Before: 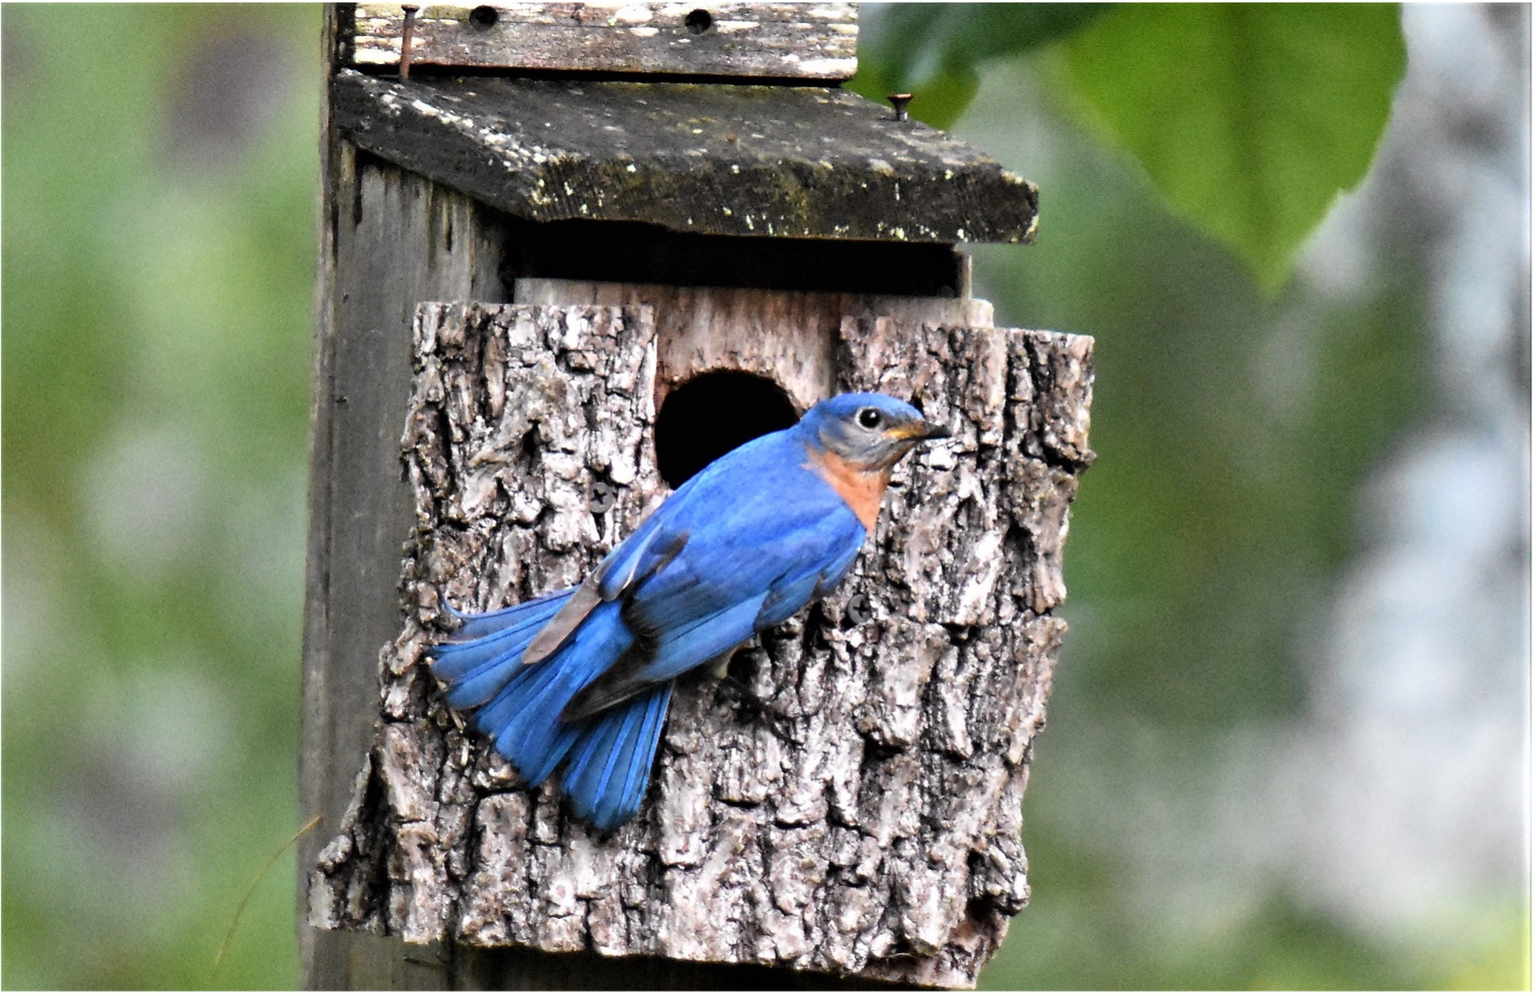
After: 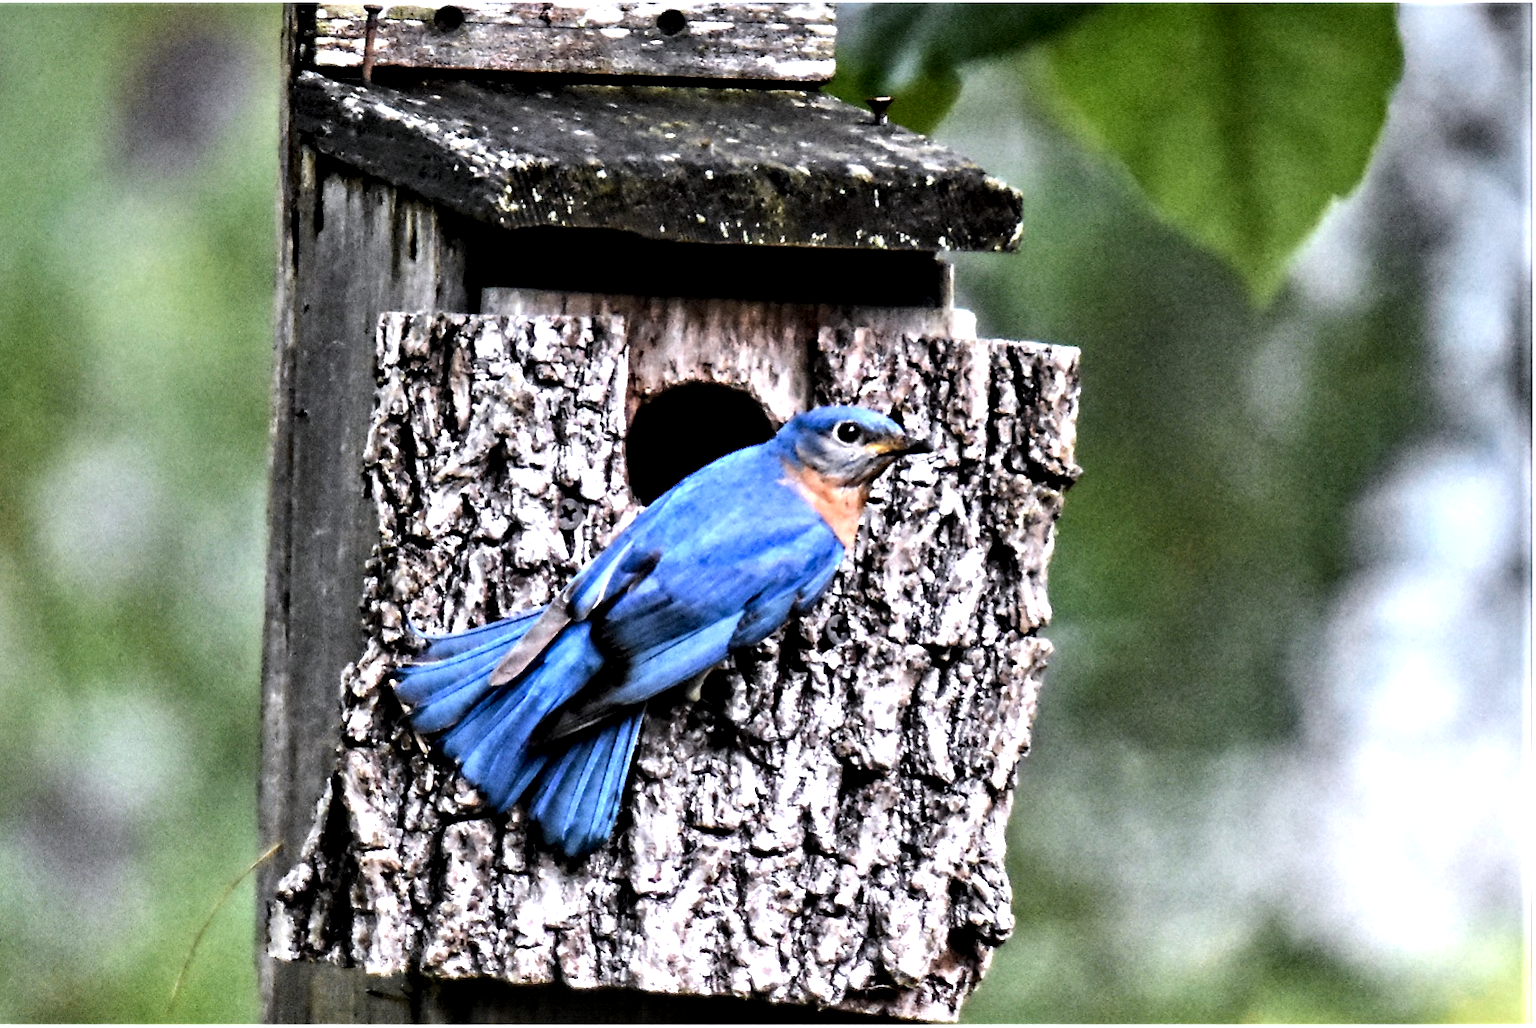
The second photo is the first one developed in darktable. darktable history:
white balance: red 0.984, blue 1.059
tone equalizer: -8 EV -0.75 EV, -7 EV -0.7 EV, -6 EV -0.6 EV, -5 EV -0.4 EV, -3 EV 0.4 EV, -2 EV 0.6 EV, -1 EV 0.7 EV, +0 EV 0.75 EV, edges refinement/feathering 500, mask exposure compensation -1.57 EV, preserve details no
graduated density: on, module defaults
crop and rotate: left 3.238%
contrast equalizer: y [[0.511, 0.558, 0.631, 0.632, 0.559, 0.512], [0.5 ×6], [0.507, 0.559, 0.627, 0.644, 0.647, 0.647], [0 ×6], [0 ×6]]
